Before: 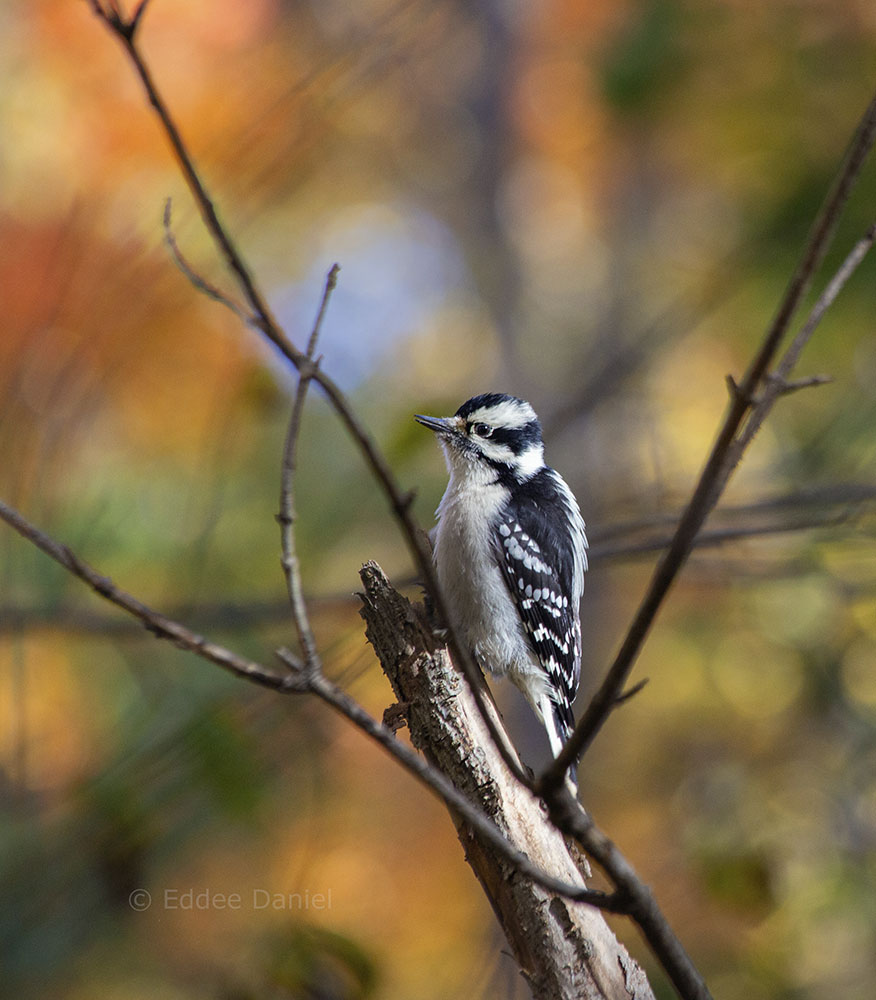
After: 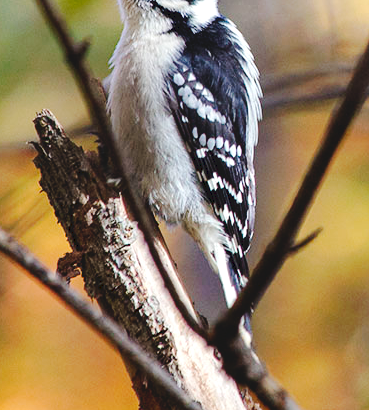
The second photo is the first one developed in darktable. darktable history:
crop: left 37.221%, top 45.169%, right 20.63%, bottom 13.777%
exposure: exposure 0.258 EV, compensate highlight preservation false
tone curve: curves: ch0 [(0, 0) (0.003, 0.076) (0.011, 0.081) (0.025, 0.084) (0.044, 0.092) (0.069, 0.1) (0.1, 0.117) (0.136, 0.144) (0.177, 0.186) (0.224, 0.237) (0.277, 0.306) (0.335, 0.39) (0.399, 0.494) (0.468, 0.574) (0.543, 0.666) (0.623, 0.722) (0.709, 0.79) (0.801, 0.855) (0.898, 0.926) (1, 1)], preserve colors none
tone equalizer: on, module defaults
